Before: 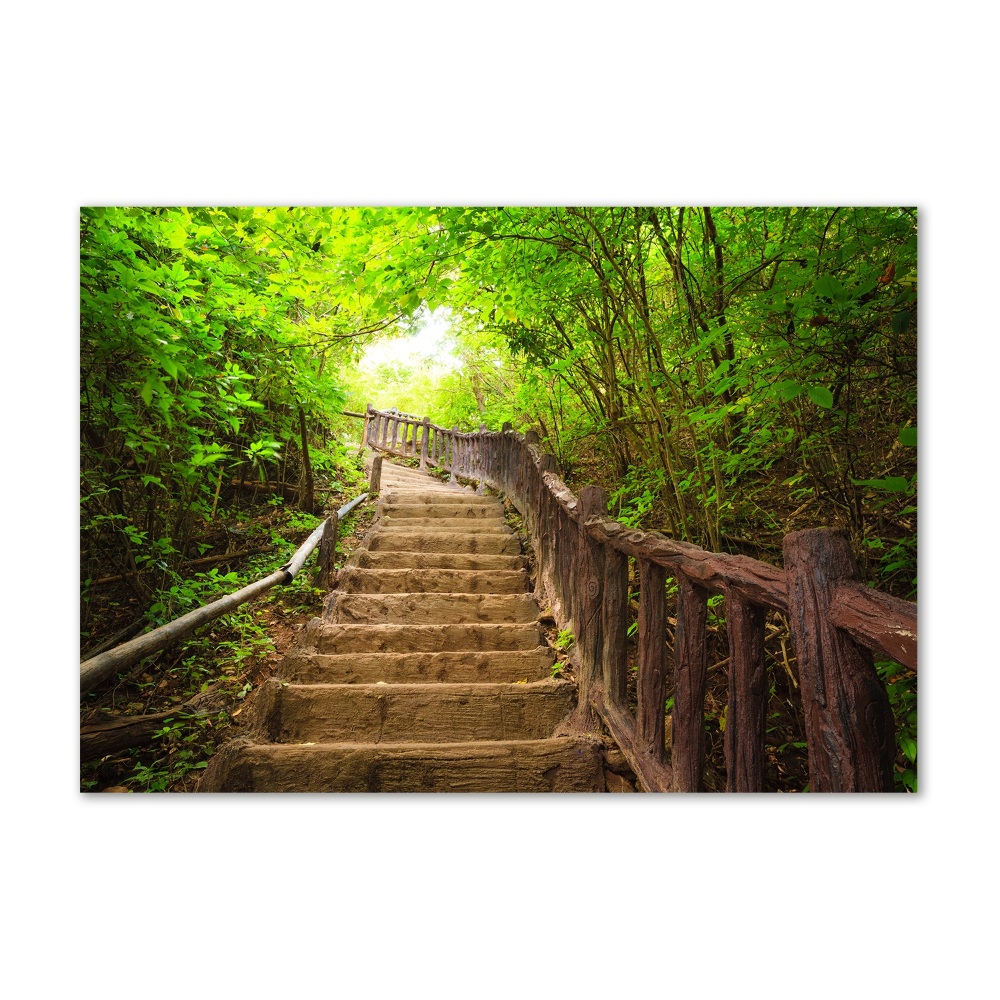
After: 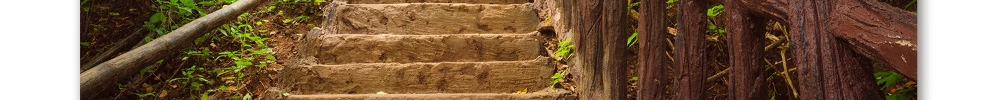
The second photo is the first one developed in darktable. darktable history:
crop and rotate: top 59.084%, bottom 30.916%
color balance: mode lift, gamma, gain (sRGB), lift [1, 1.049, 1, 1]
